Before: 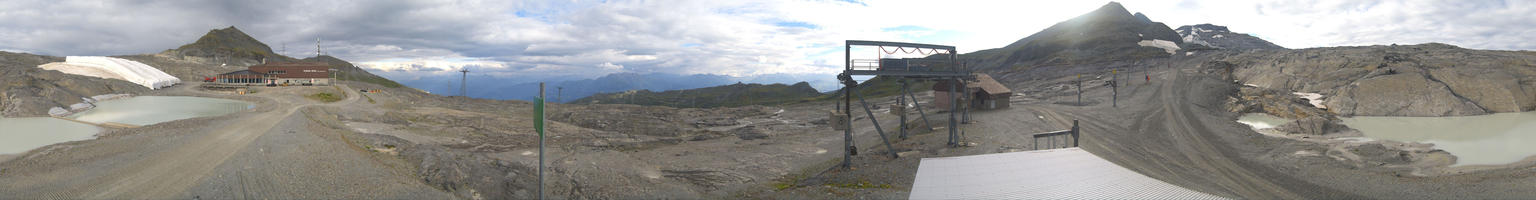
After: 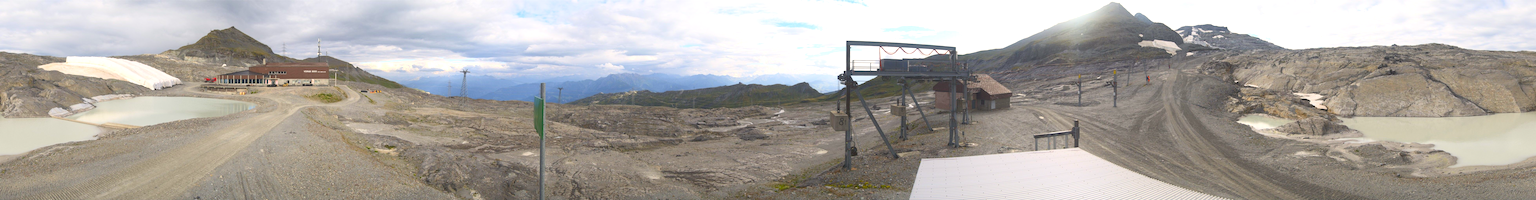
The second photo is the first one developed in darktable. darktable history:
color balance rgb: shadows lift › chroma 1%, shadows lift › hue 28.8°, power › hue 60°, highlights gain › chroma 1%, highlights gain › hue 60°, global offset › luminance 0.25%, perceptual saturation grading › highlights -20%, perceptual saturation grading › shadows 20%, perceptual brilliance grading › highlights 5%, perceptual brilliance grading › shadows -10%, global vibrance 19.67%
contrast brightness saturation: contrast 0.2, brightness 0.16, saturation 0.22
